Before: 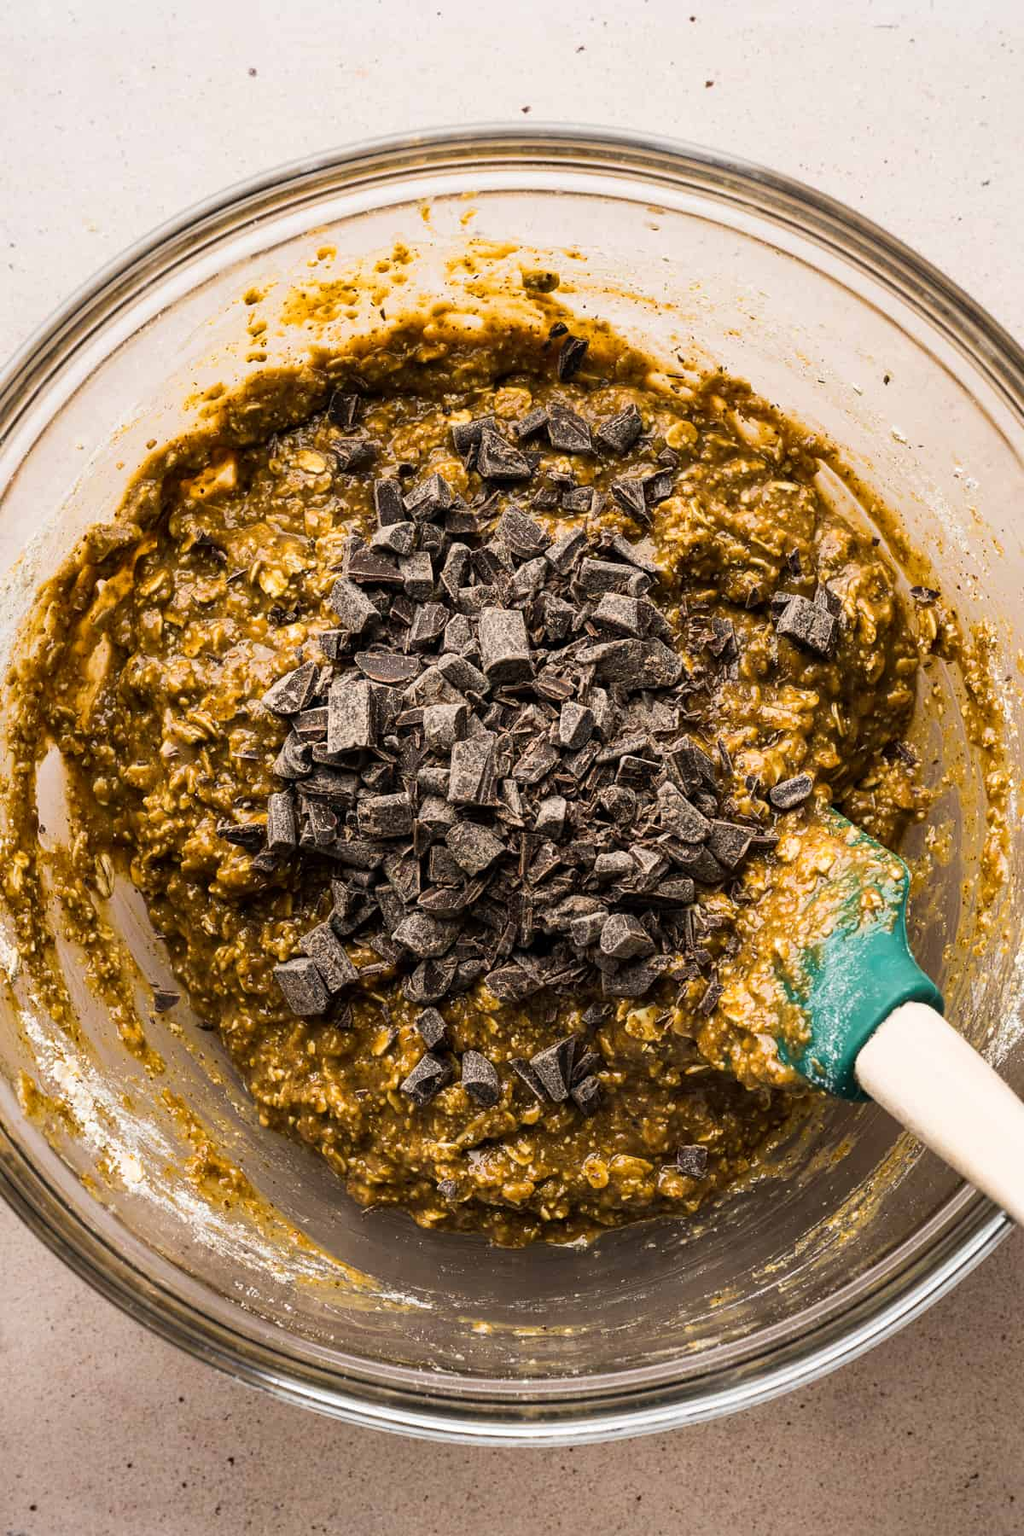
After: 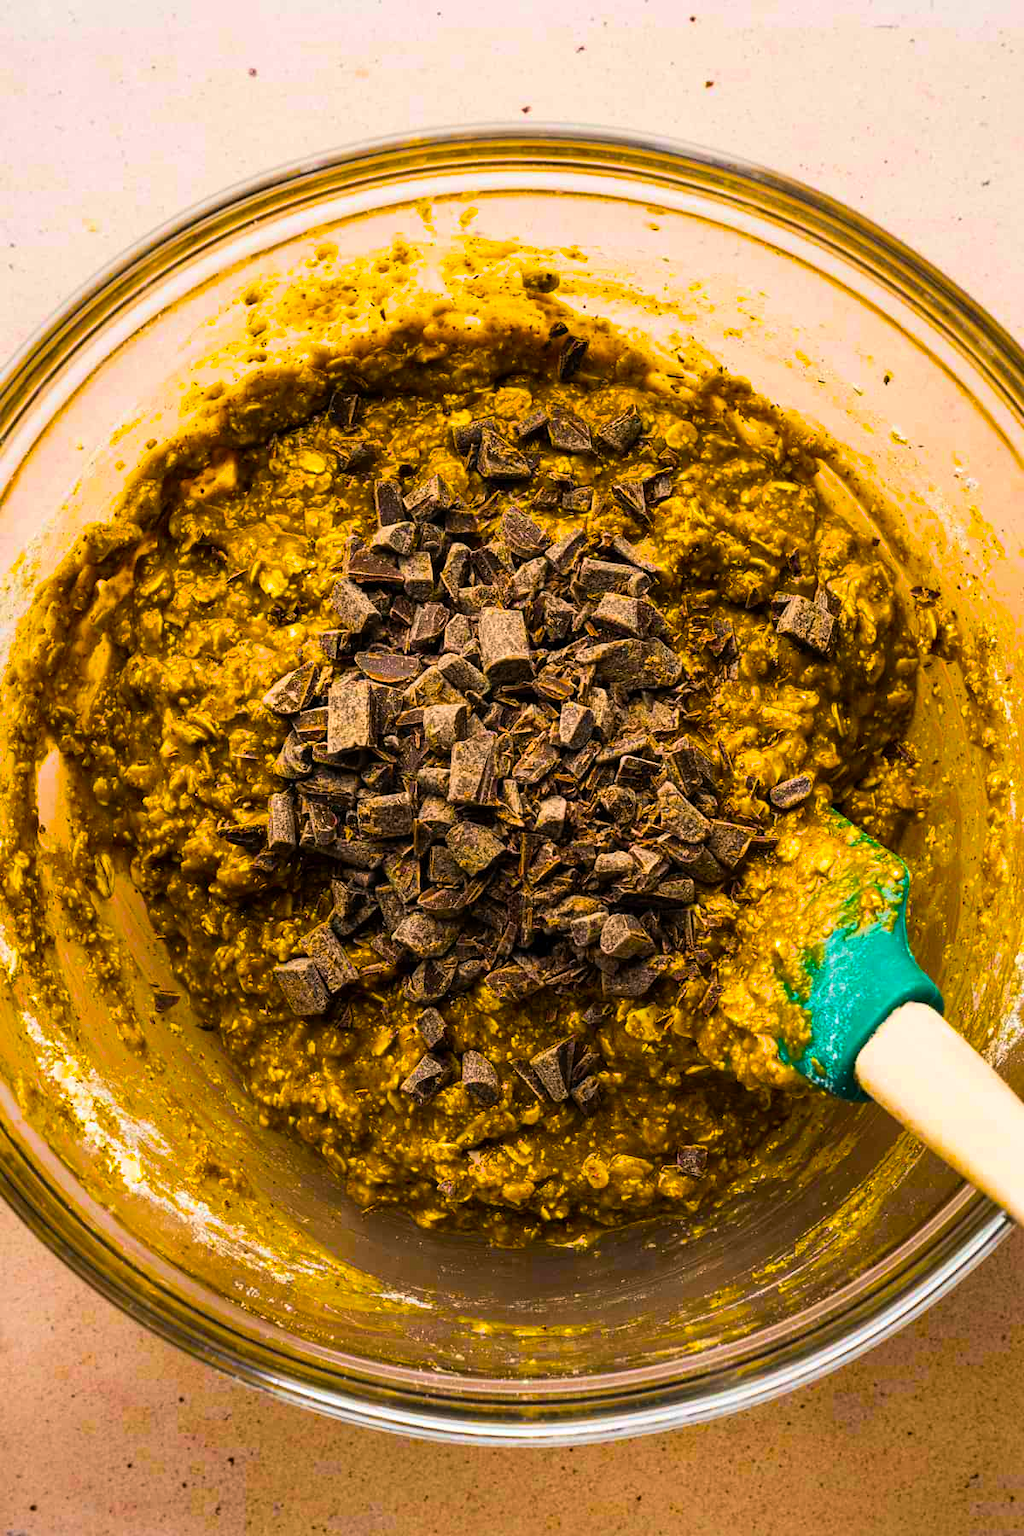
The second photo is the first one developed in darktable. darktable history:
color balance rgb: linear chroma grading › highlights 99.812%, linear chroma grading › global chroma 23.775%, perceptual saturation grading › global saturation 16.207%, global vibrance 50.67%
